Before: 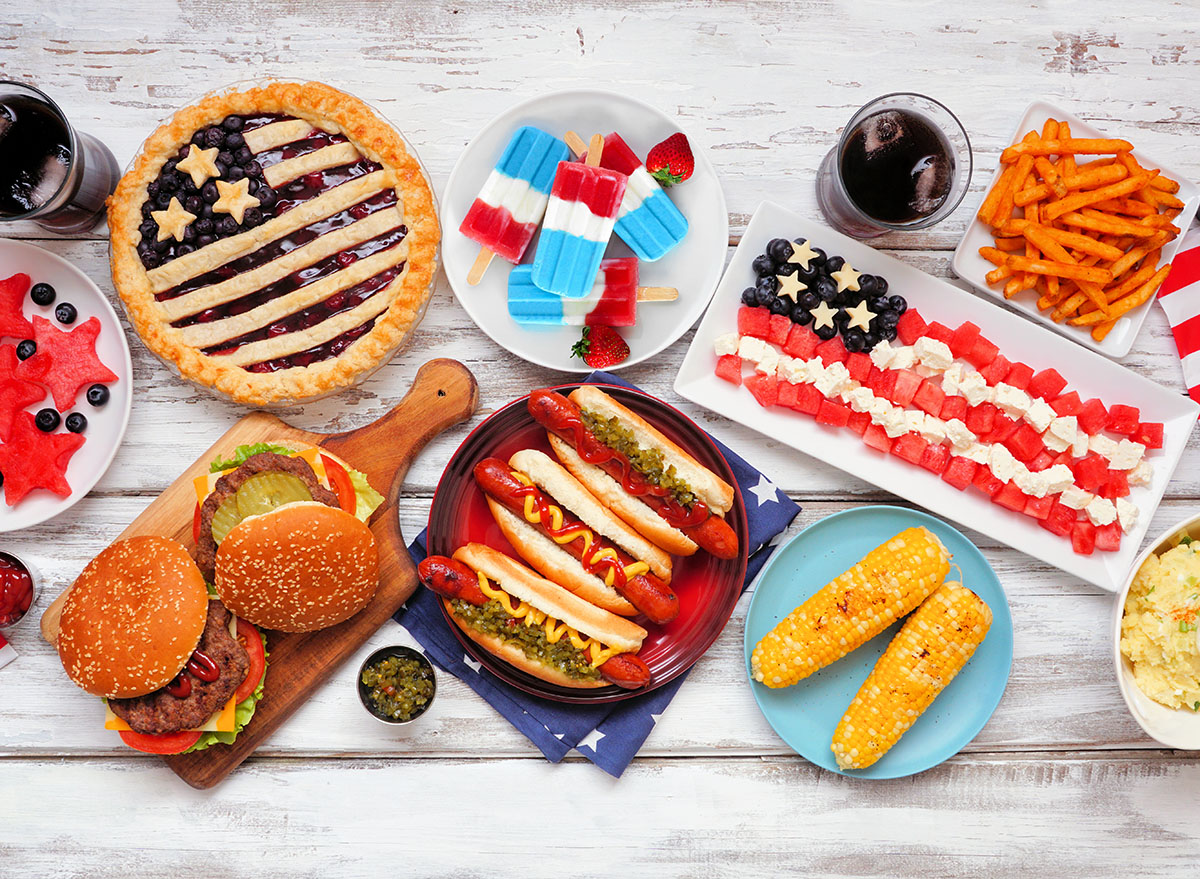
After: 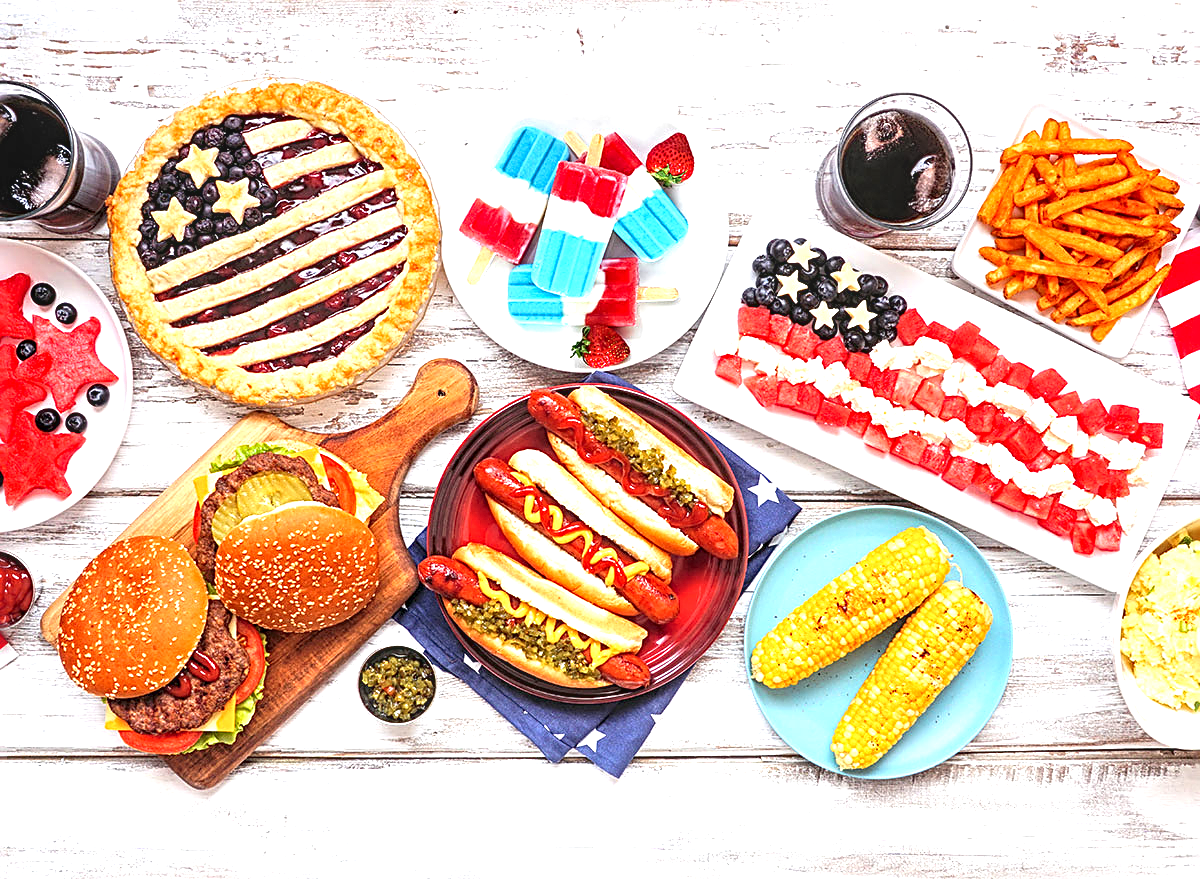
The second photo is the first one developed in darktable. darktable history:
exposure: black level correction 0, exposure 0.893 EV, compensate exposure bias true, compensate highlight preservation false
tone curve: curves: ch0 [(0, 0) (0.003, 0.003) (0.011, 0.015) (0.025, 0.031) (0.044, 0.056) (0.069, 0.083) (0.1, 0.113) (0.136, 0.145) (0.177, 0.184) (0.224, 0.225) (0.277, 0.275) (0.335, 0.327) (0.399, 0.385) (0.468, 0.447) (0.543, 0.528) (0.623, 0.611) (0.709, 0.703) (0.801, 0.802) (0.898, 0.902) (1, 1)], color space Lab, linked channels, preserve colors none
local contrast: detail 130%
sharpen: radius 2.614, amount 0.689
